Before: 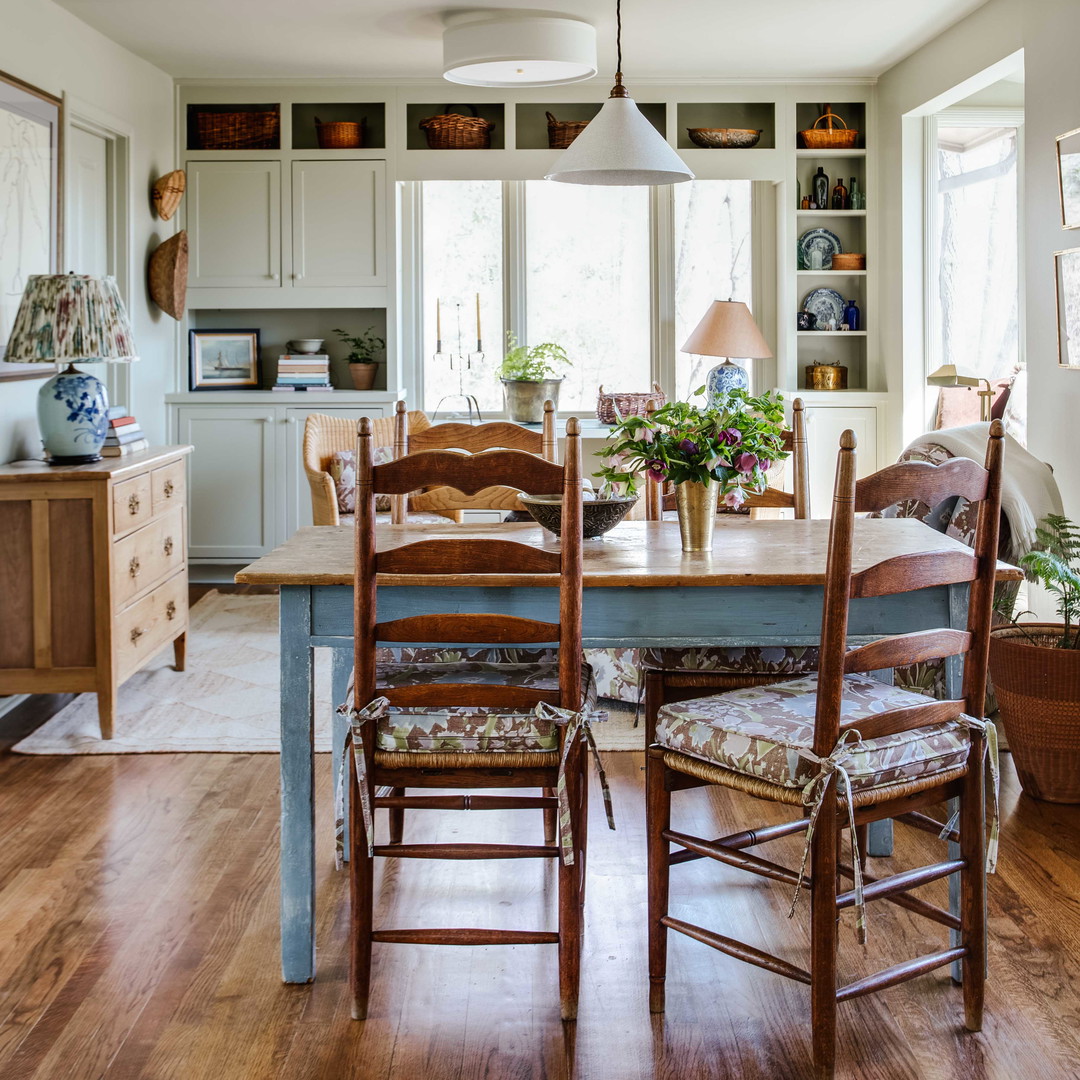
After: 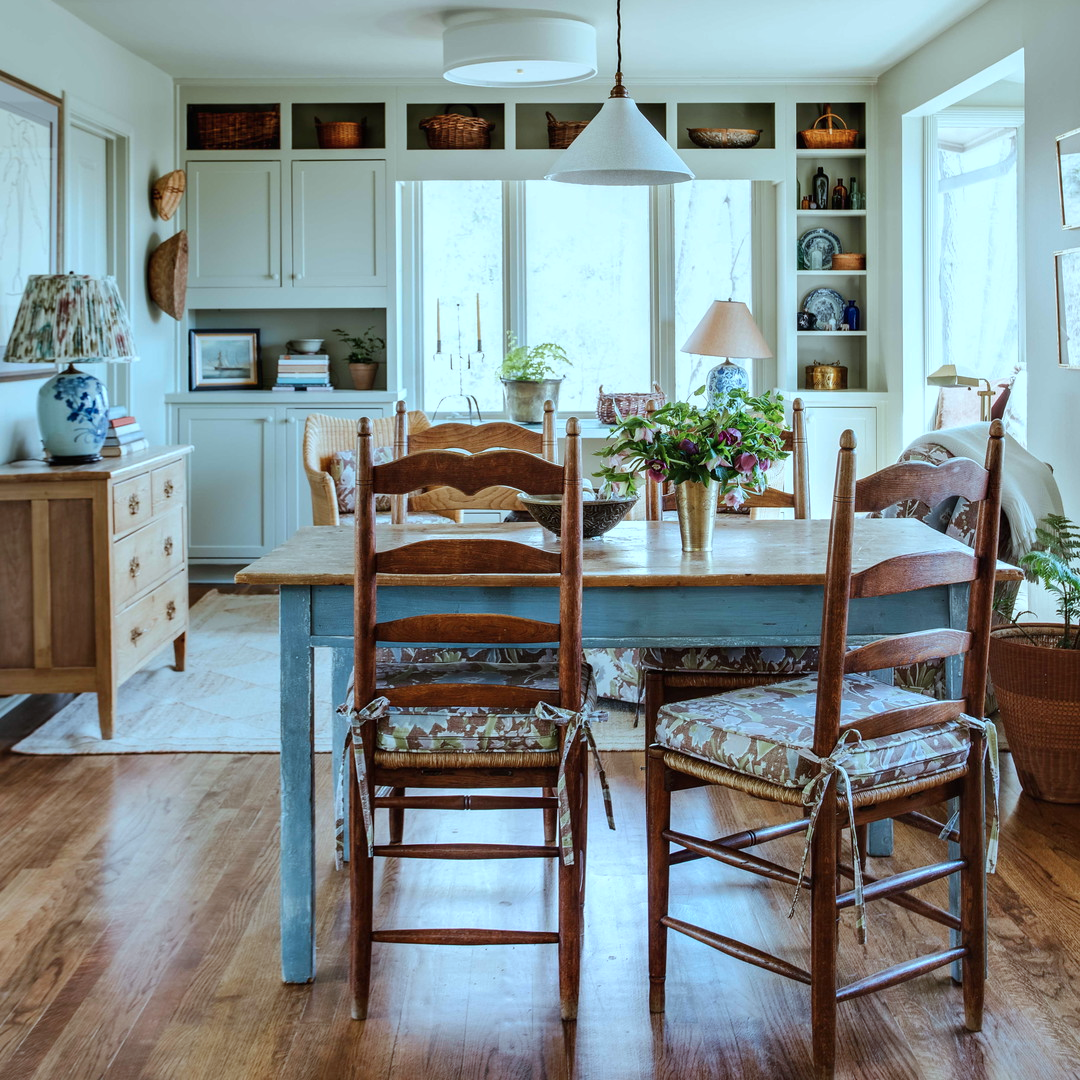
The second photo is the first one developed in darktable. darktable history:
color correction: highlights a* -11.84, highlights b* -15.36
